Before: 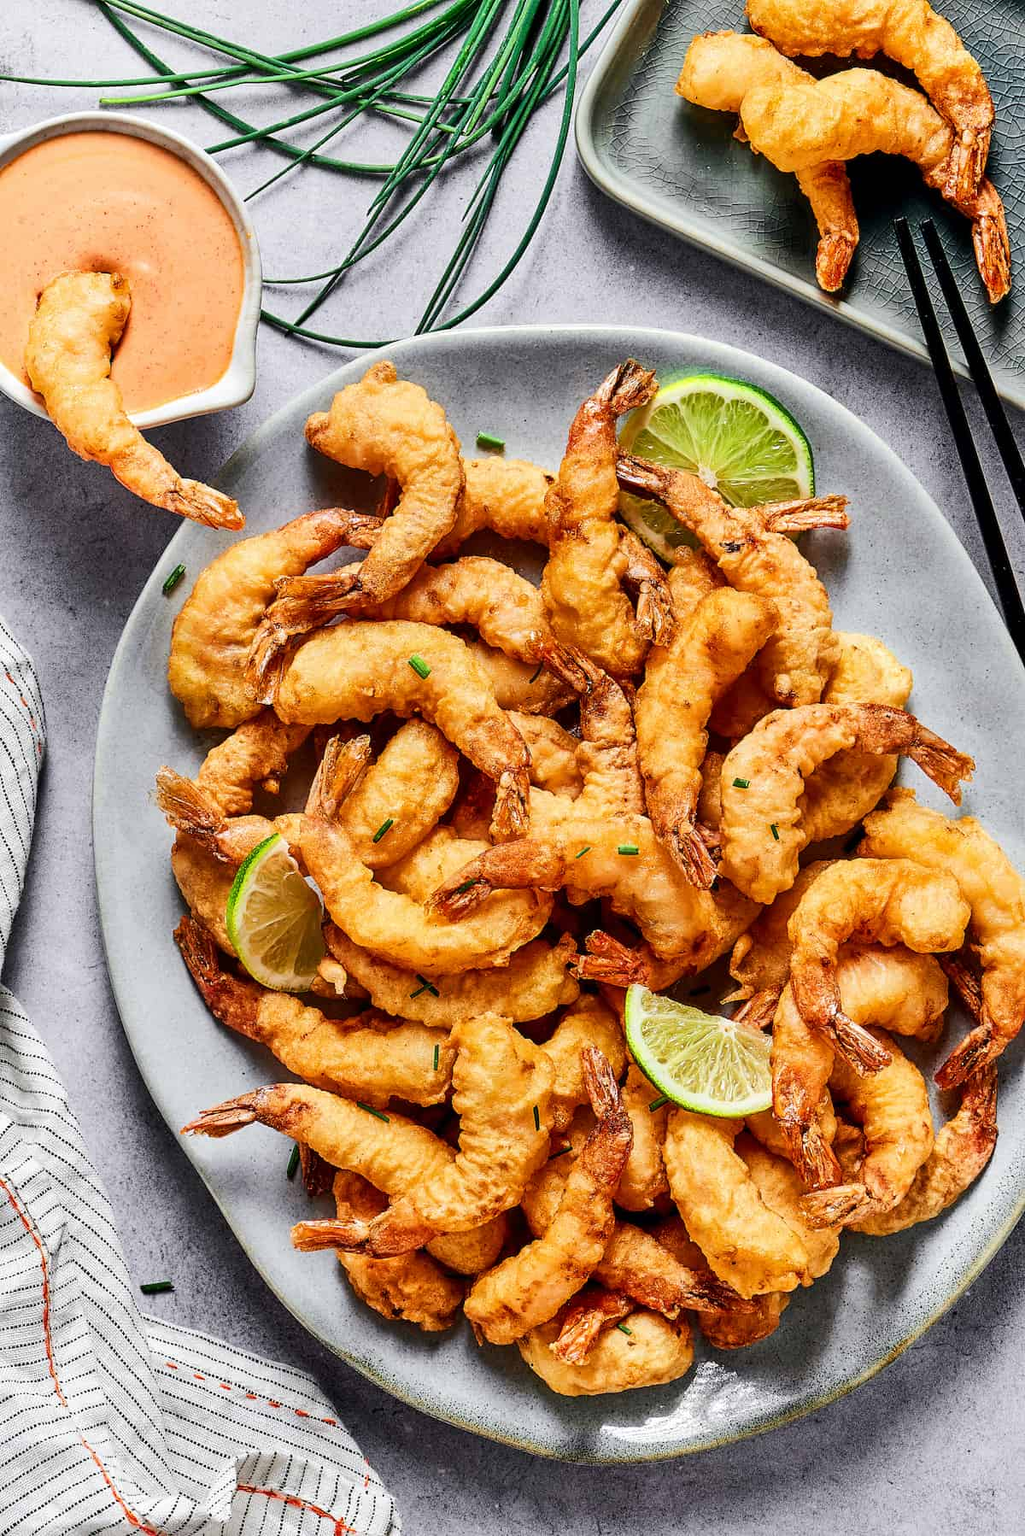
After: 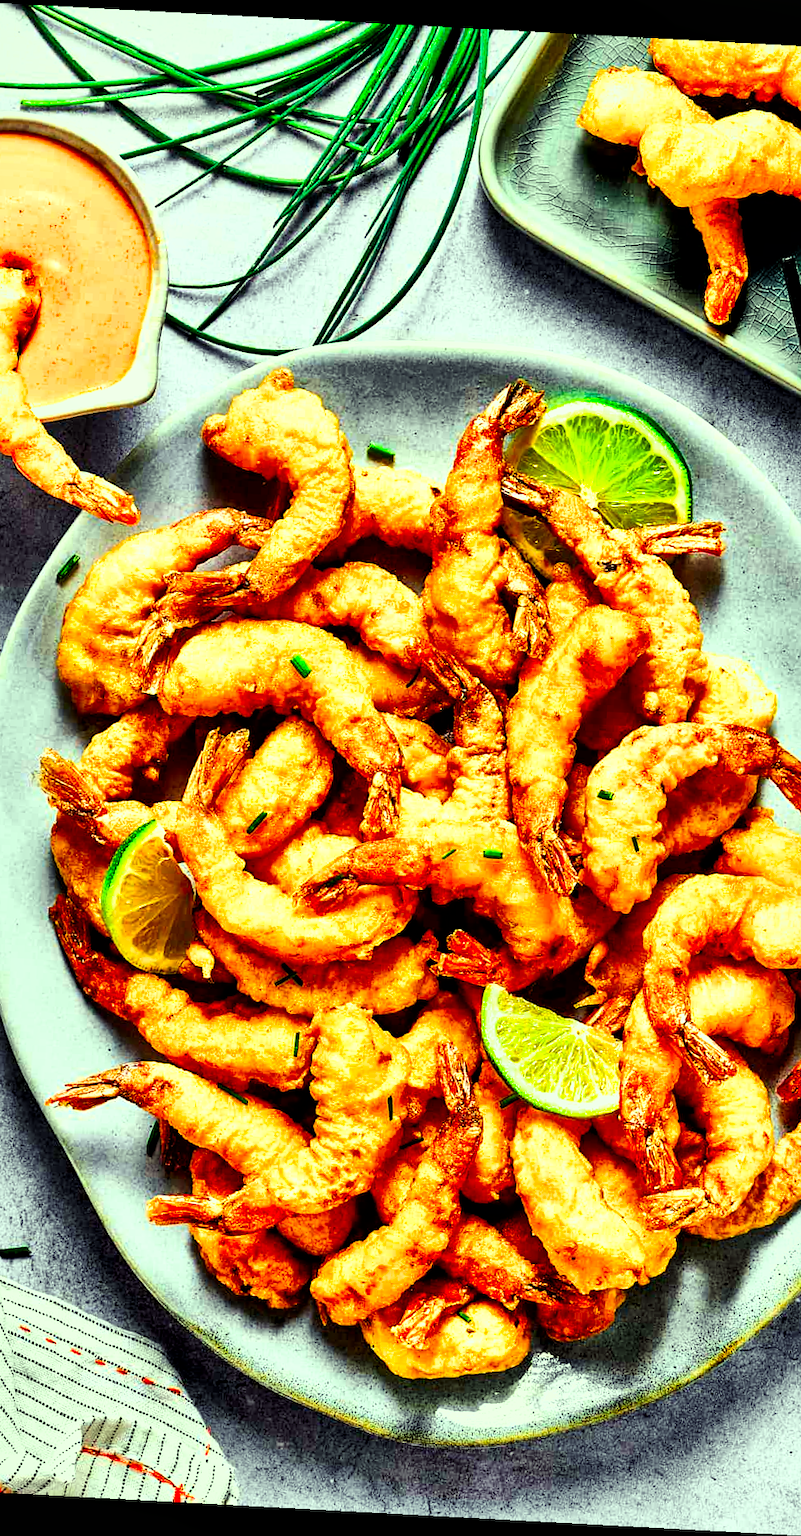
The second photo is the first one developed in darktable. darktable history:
crop and rotate: angle -3.07°, left 14.079%, top 0.017%, right 11.027%, bottom 0.049%
color balance rgb: shadows lift › chroma 2.006%, shadows lift › hue 249.36°, perceptual saturation grading › global saturation 0.178%, global vibrance 20%
color correction: highlights a* -10.83, highlights b* 9.92, saturation 1.71
shadows and highlights: soften with gaussian
filmic rgb: black relative exposure -8.25 EV, white relative exposure 2.2 EV, target white luminance 99.971%, hardness 7.1, latitude 74.81%, contrast 1.316, highlights saturation mix -2.05%, shadows ↔ highlights balance 30.39%
local contrast: mode bilateral grid, contrast 20, coarseness 50, detail 178%, midtone range 0.2
contrast brightness saturation: contrast 0.198, brightness 0.145, saturation 0.139
